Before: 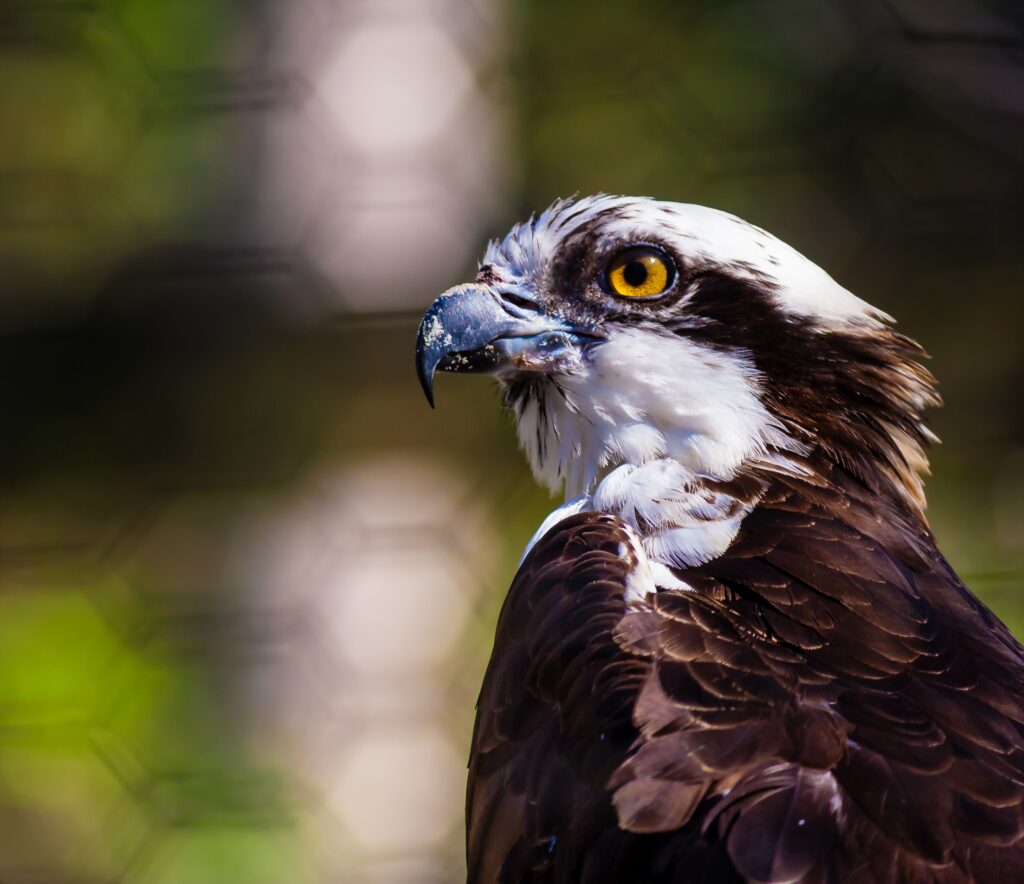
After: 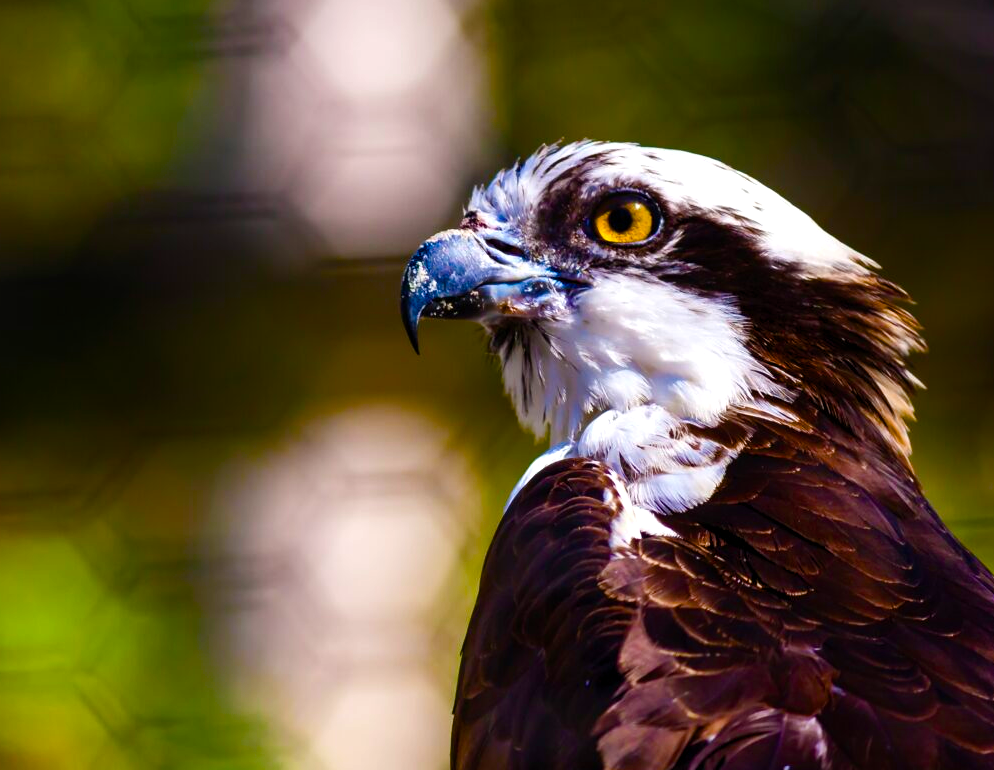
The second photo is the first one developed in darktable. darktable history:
tone equalizer: -8 EV -0.417 EV, -7 EV -0.389 EV, -6 EV -0.333 EV, -5 EV -0.222 EV, -3 EV 0.222 EV, -2 EV 0.333 EV, -1 EV 0.389 EV, +0 EV 0.417 EV, edges refinement/feathering 500, mask exposure compensation -1.57 EV, preserve details no
color balance rgb: linear chroma grading › global chroma 18.9%, perceptual saturation grading › global saturation 20%, perceptual saturation grading › highlights -25%, perceptual saturation grading › shadows 50%, global vibrance 18.93%
crop: left 1.507%, top 6.147%, right 1.379%, bottom 6.637%
